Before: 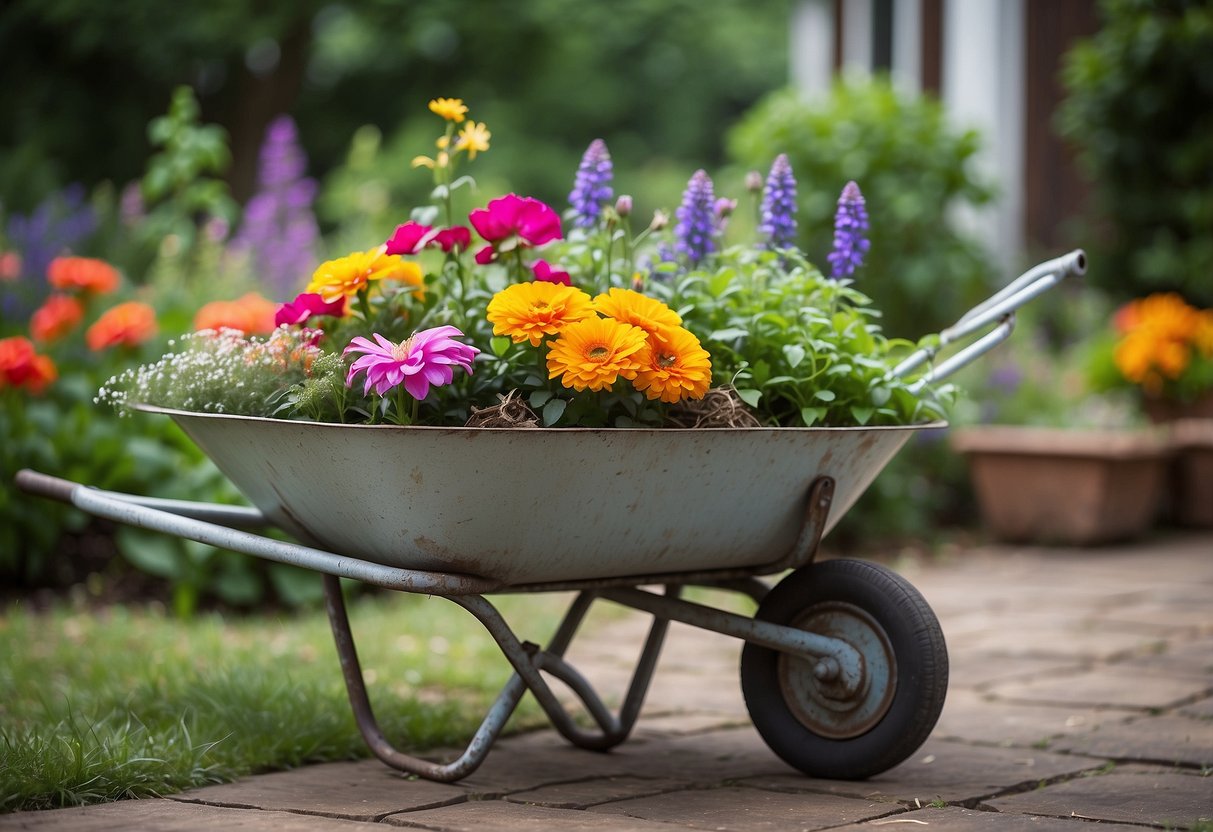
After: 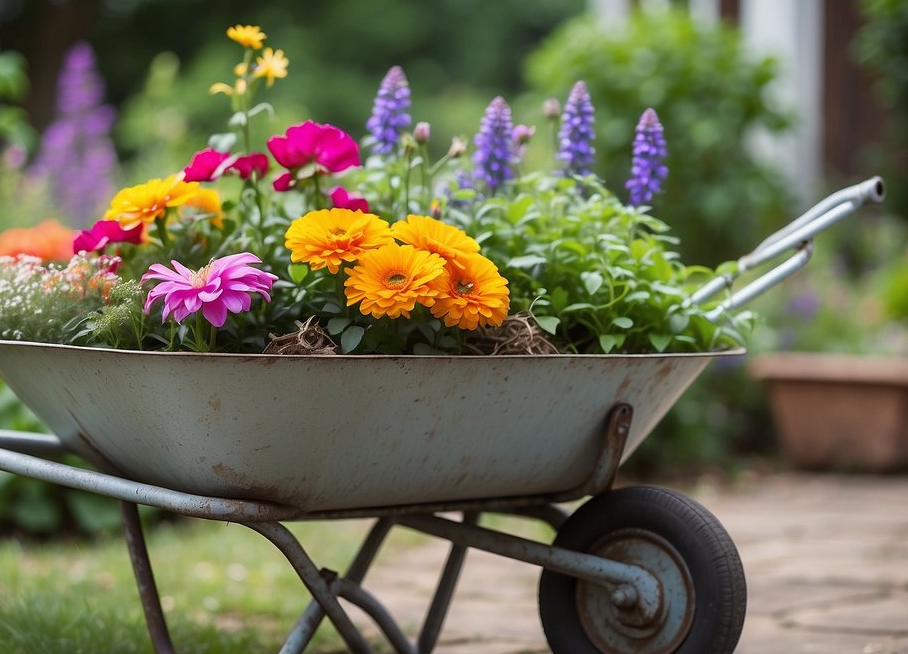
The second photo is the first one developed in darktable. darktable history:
crop: left 16.691%, top 8.784%, right 8.419%, bottom 12.58%
